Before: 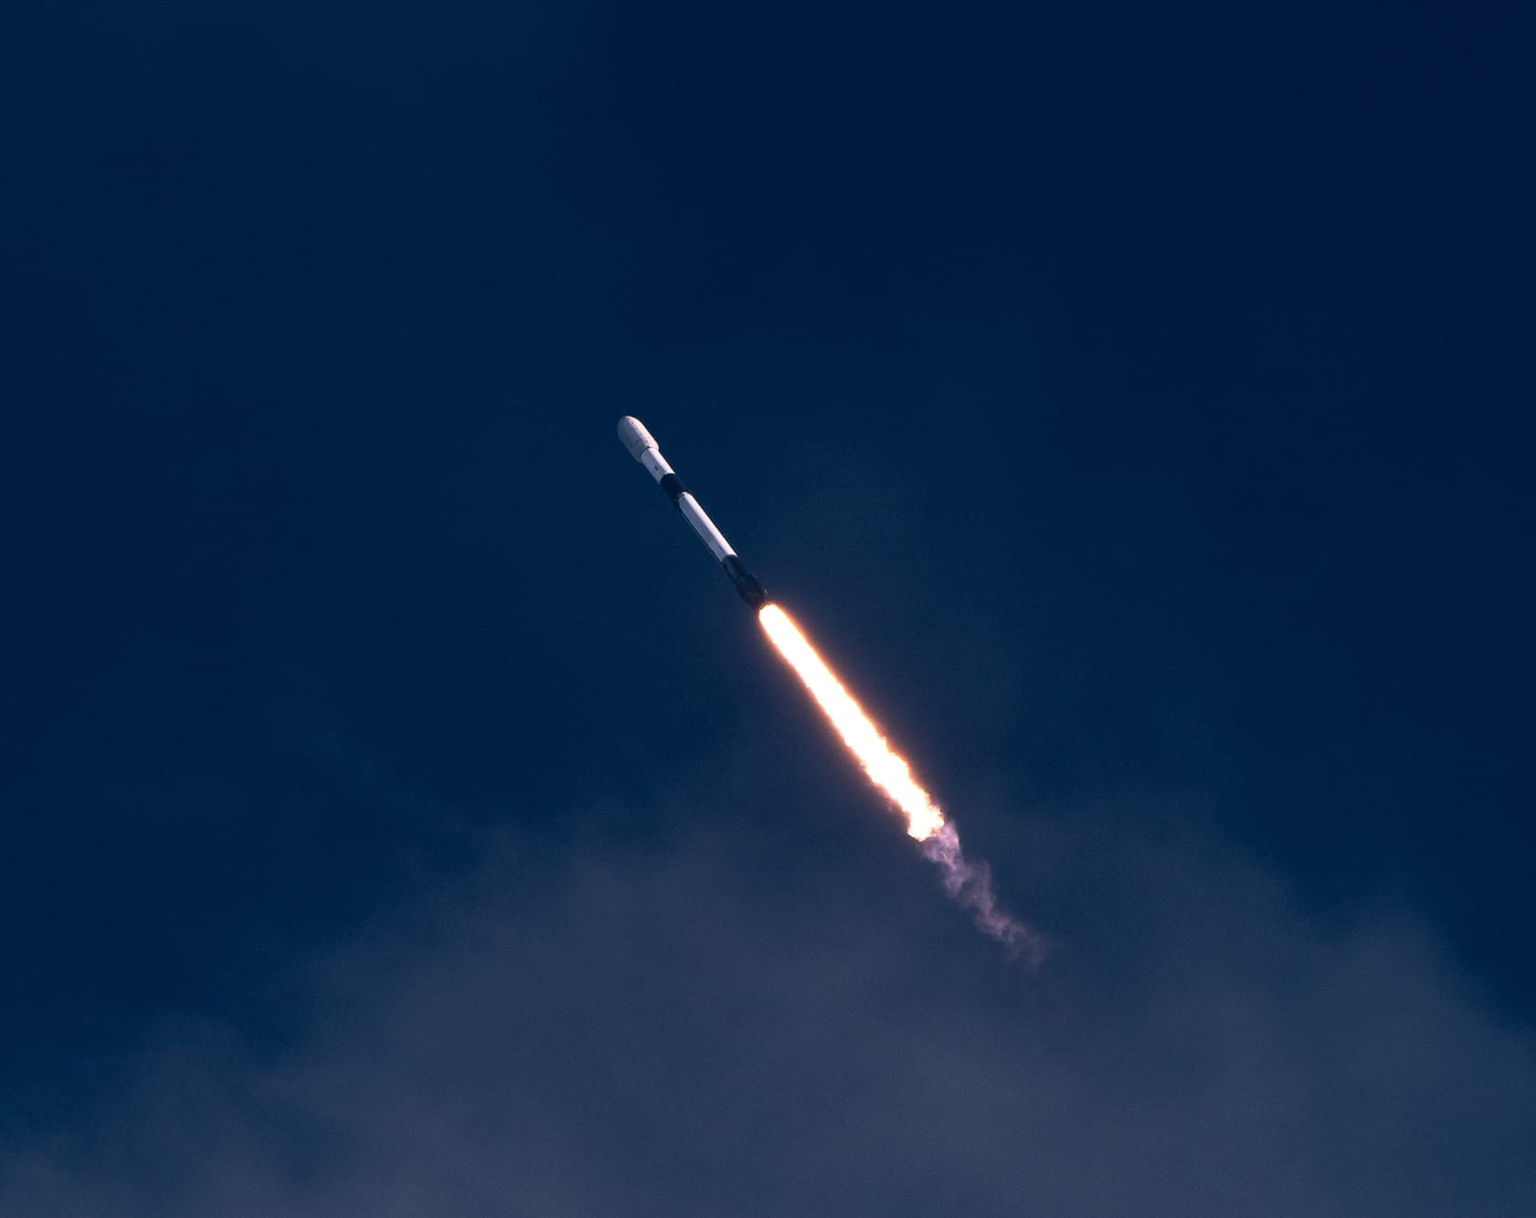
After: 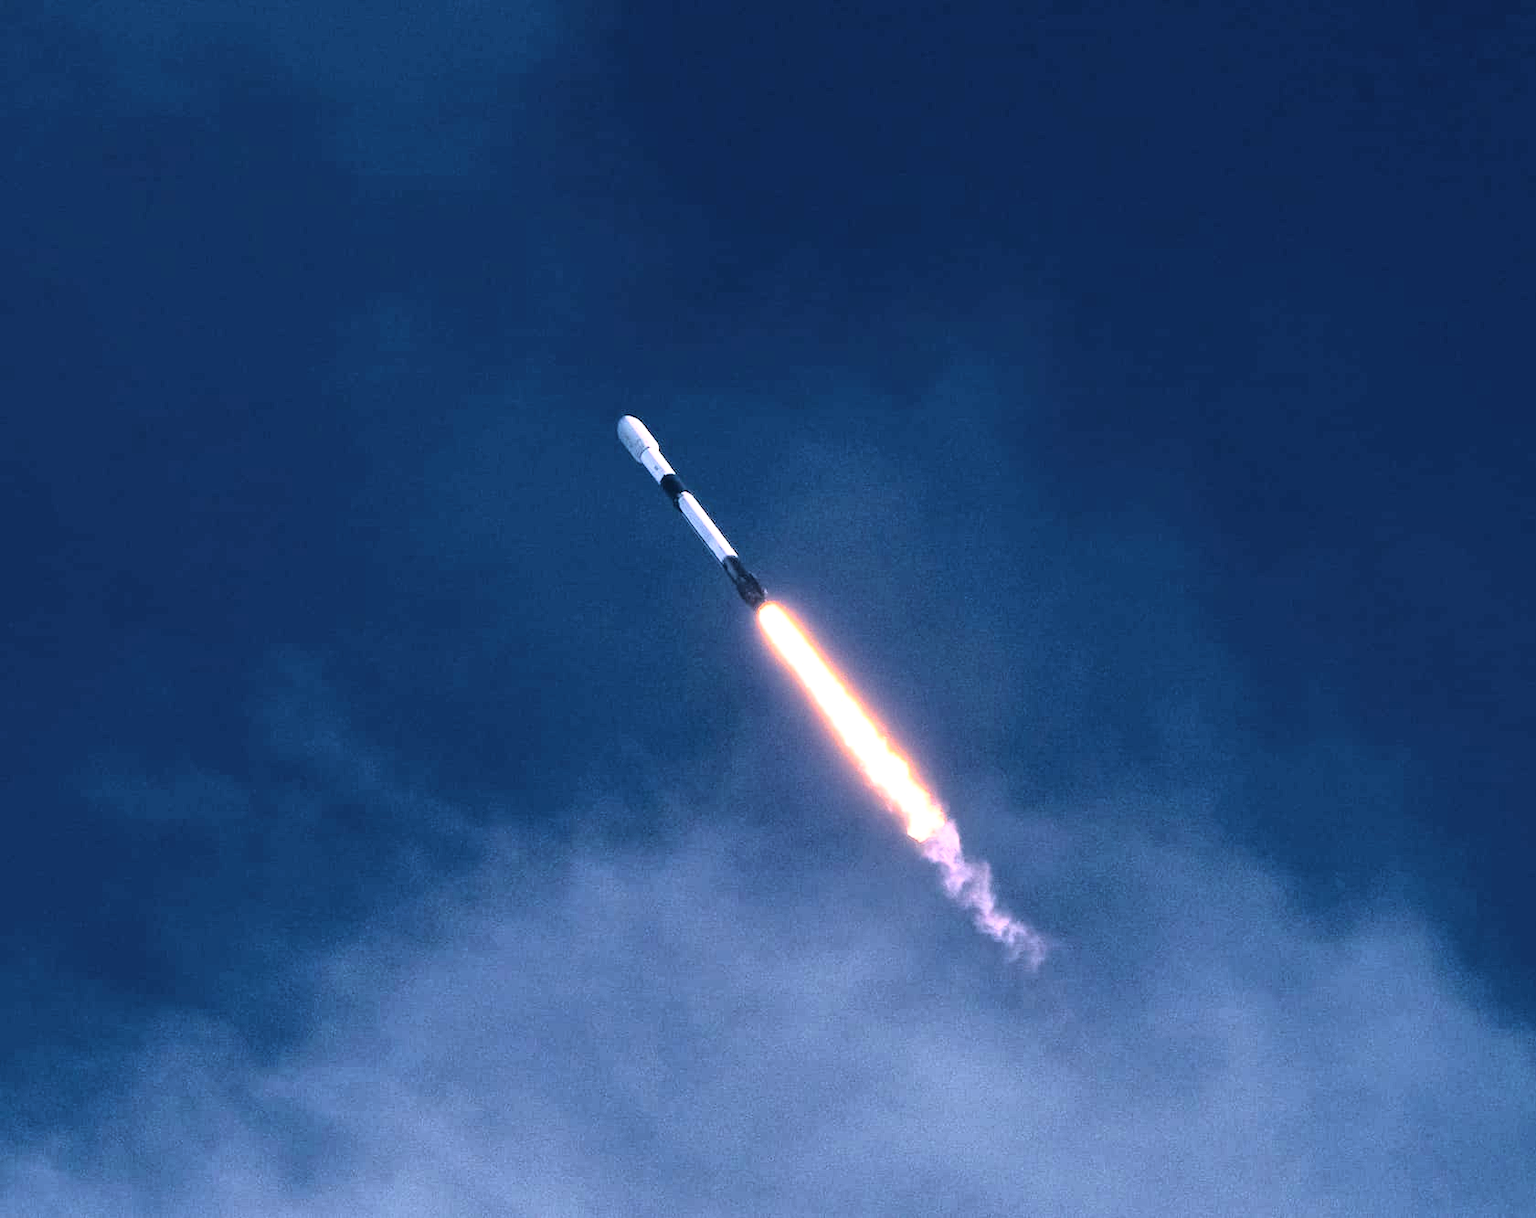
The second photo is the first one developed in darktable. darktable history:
exposure: black level correction 0, exposure 0.7 EV, compensate highlight preservation false
rgb curve: curves: ch0 [(0, 0) (0.21, 0.15) (0.24, 0.21) (0.5, 0.75) (0.75, 0.96) (0.89, 0.99) (1, 1)]; ch1 [(0, 0.02) (0.21, 0.13) (0.25, 0.2) (0.5, 0.67) (0.75, 0.9) (0.89, 0.97) (1, 1)]; ch2 [(0, 0.02) (0.21, 0.13) (0.25, 0.2) (0.5, 0.67) (0.75, 0.9) (0.89, 0.97) (1, 1)], compensate middle gray true
tone equalizer: -7 EV 0.15 EV, -6 EV 0.6 EV, -5 EV 1.15 EV, -4 EV 1.33 EV, -3 EV 1.15 EV, -2 EV 0.6 EV, -1 EV 0.15 EV, mask exposure compensation -0.5 EV
tone curve: curves: ch0 [(0, 0) (0.797, 0.684) (1, 1)], color space Lab, linked channels, preserve colors none
